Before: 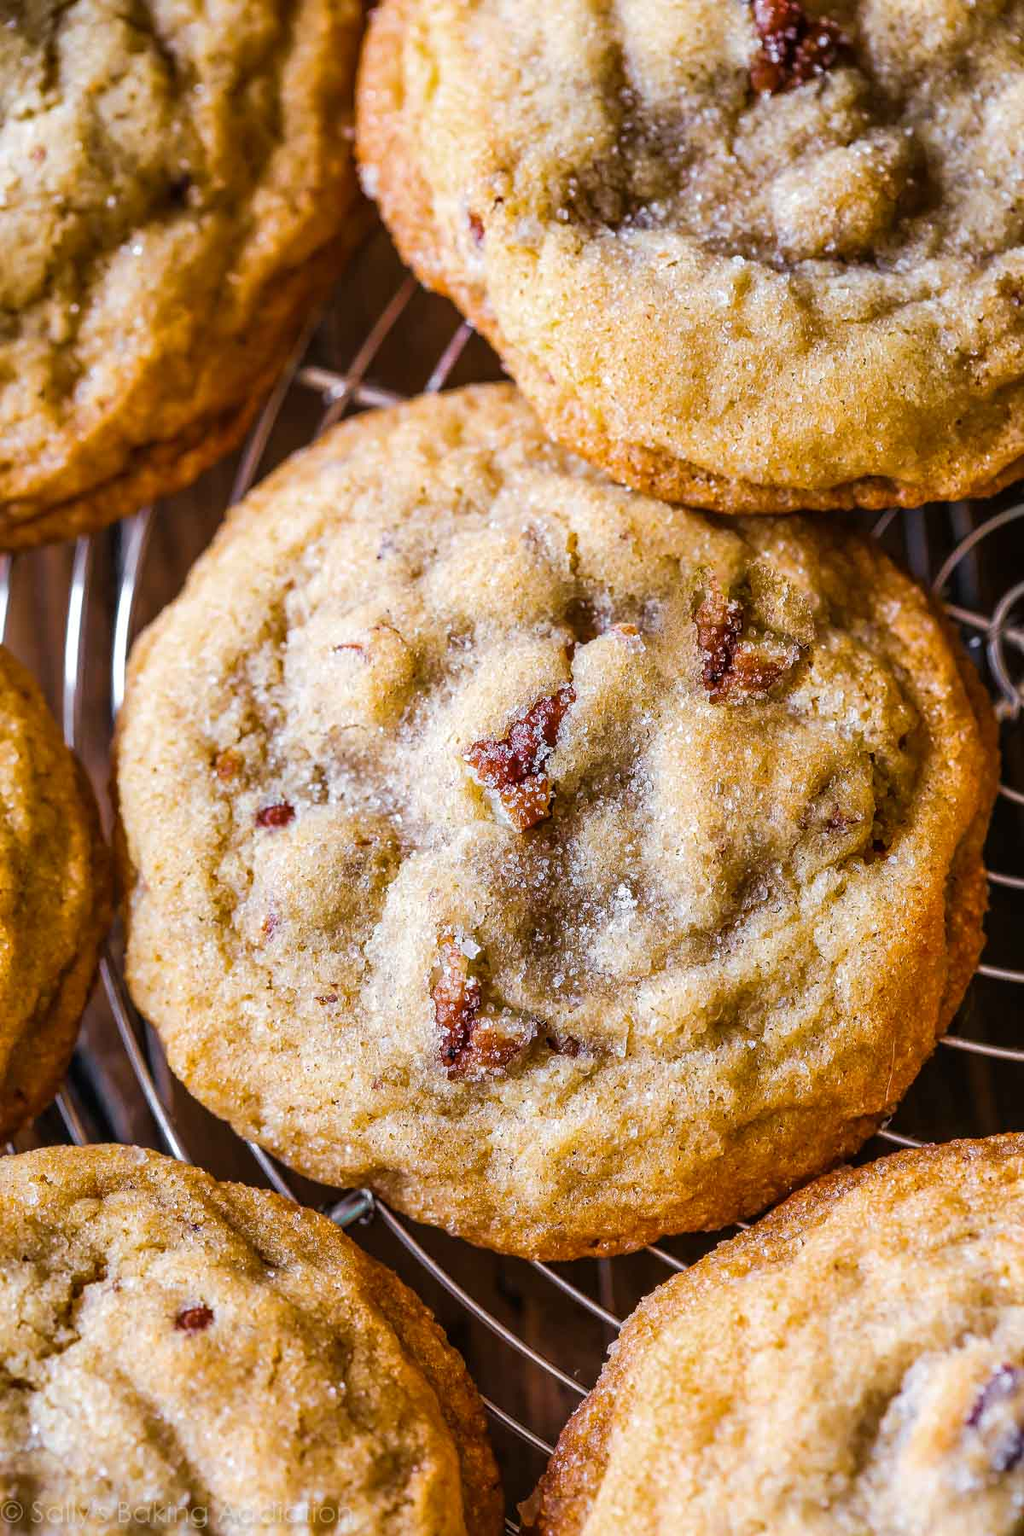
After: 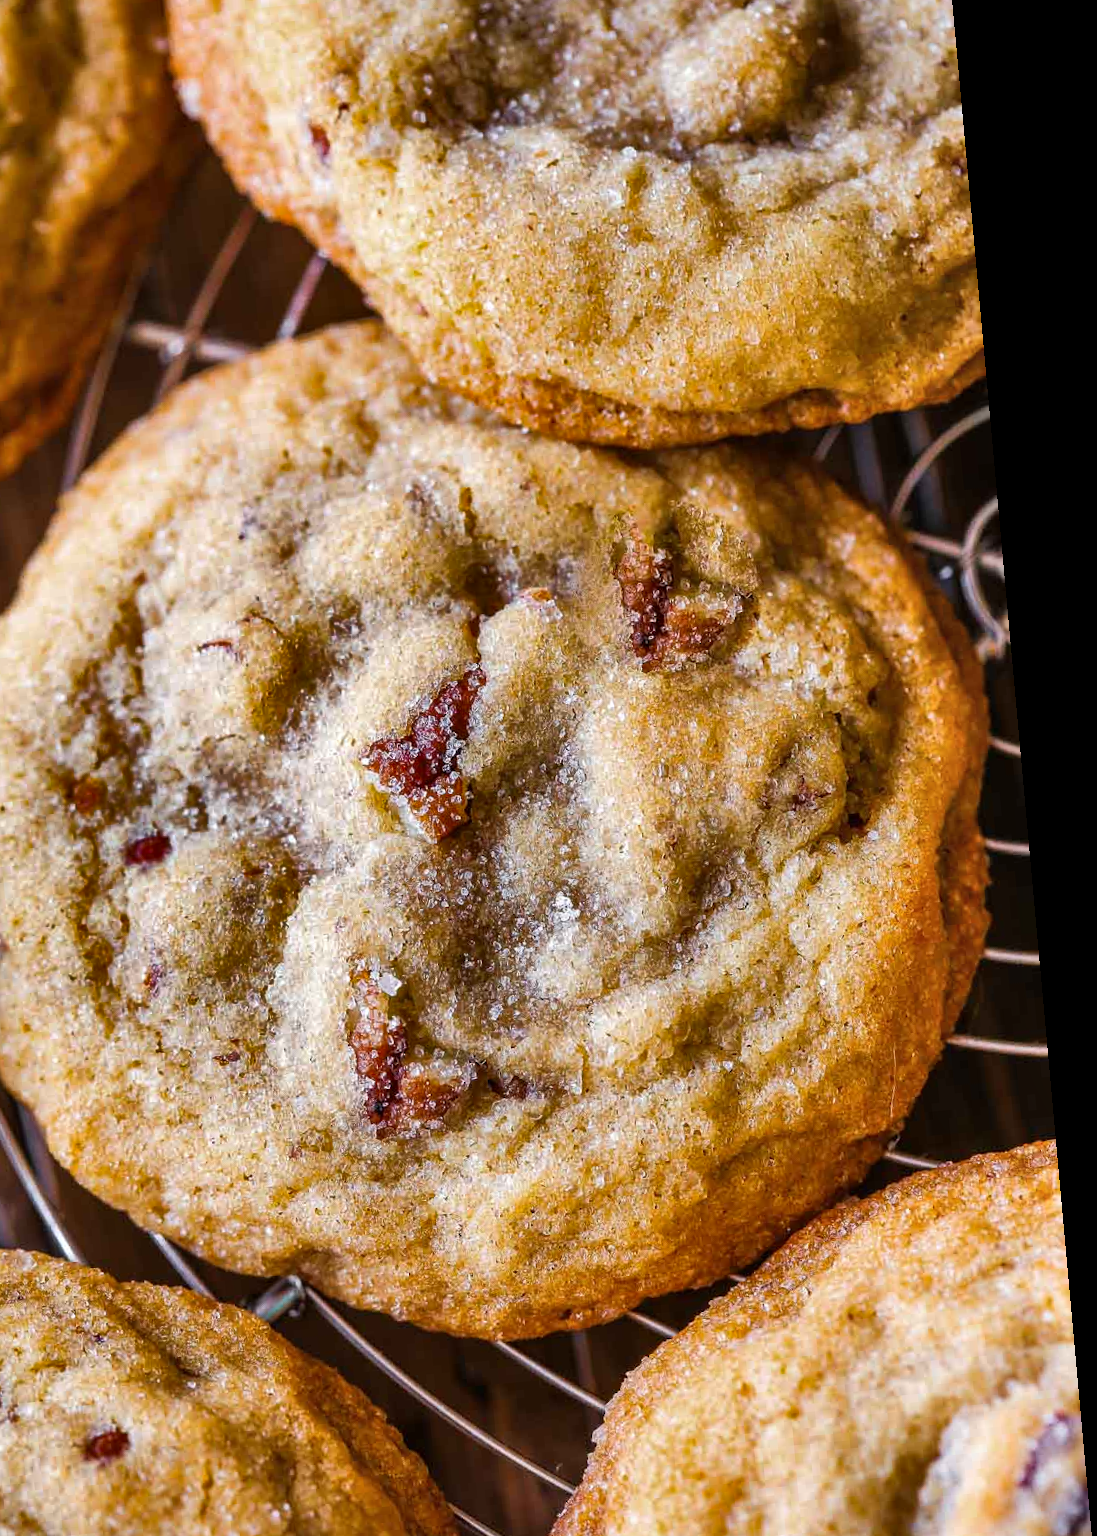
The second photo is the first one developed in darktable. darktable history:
shadows and highlights: radius 108.52, shadows 40.68, highlights -72.88, low approximation 0.01, soften with gaussian
crop: left 19.159%, top 9.58%, bottom 9.58%
rotate and perspective: rotation -5.2°, automatic cropping off
